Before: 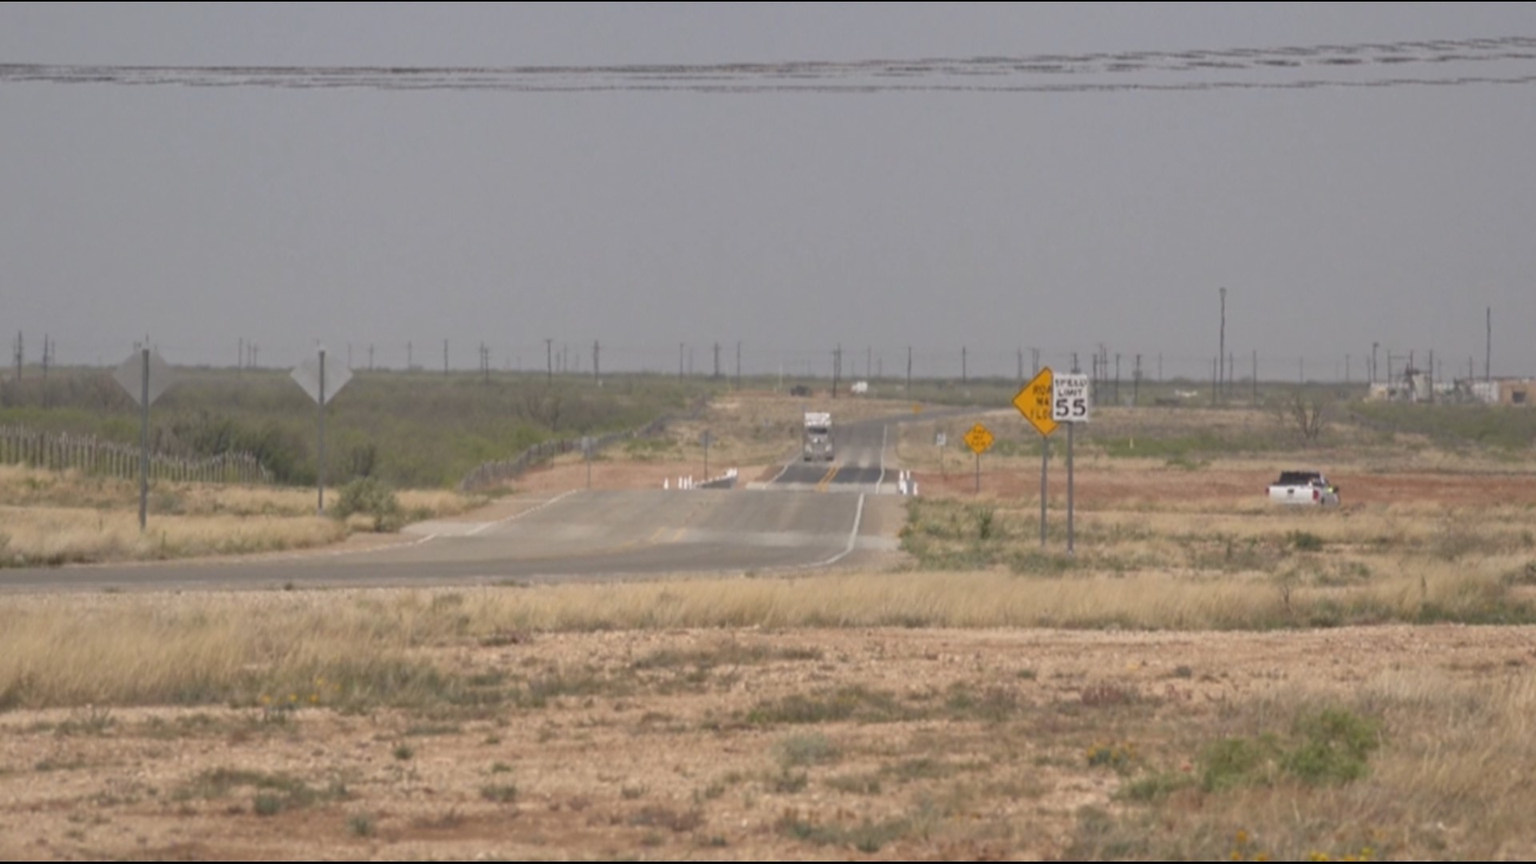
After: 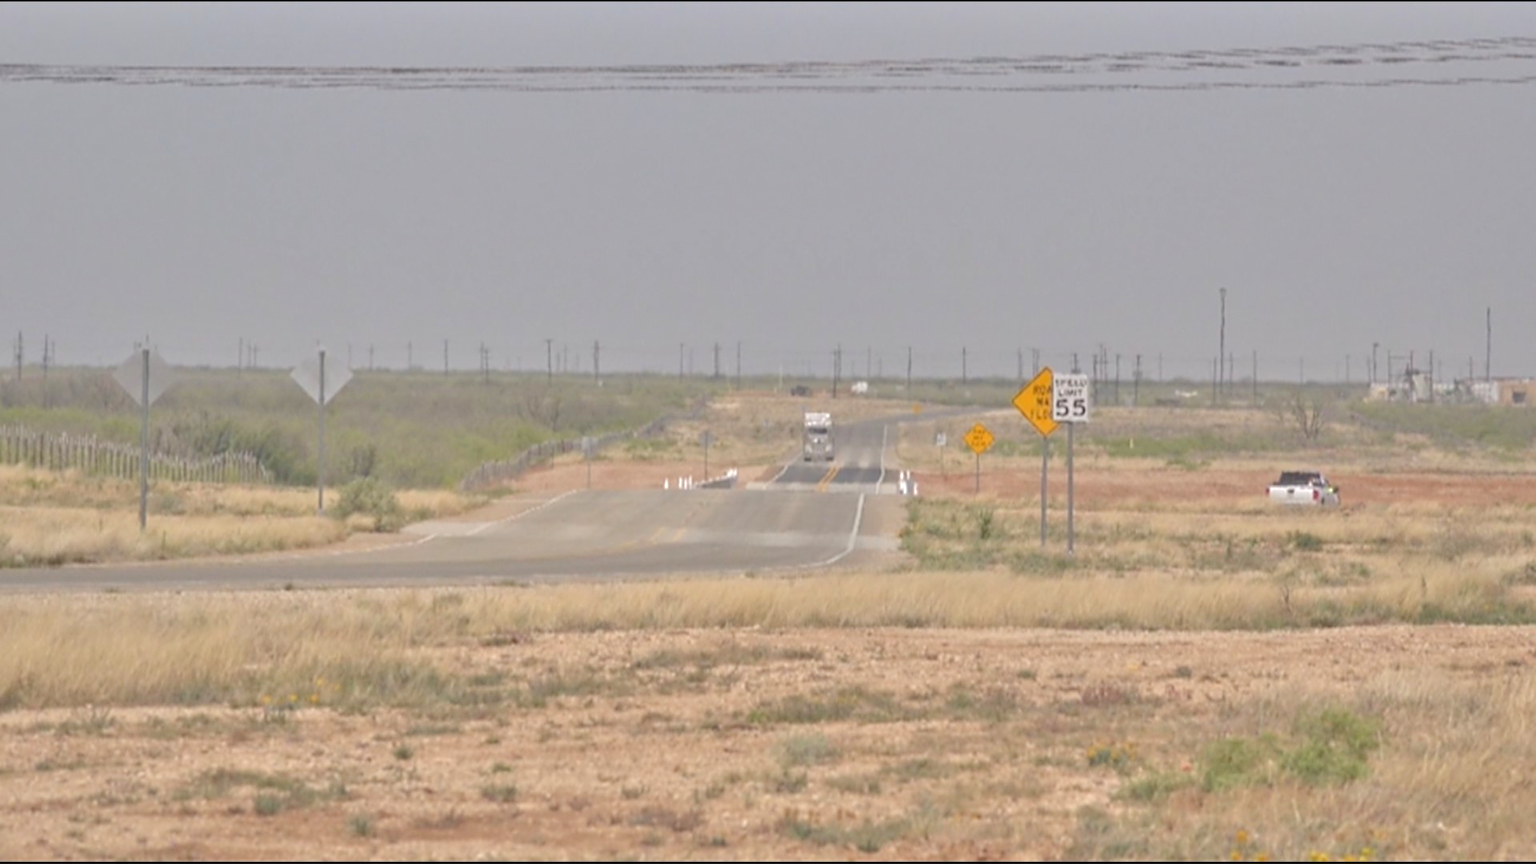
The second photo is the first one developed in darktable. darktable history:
tone equalizer: -7 EV 0.15 EV, -6 EV 0.6 EV, -5 EV 1.15 EV, -4 EV 1.33 EV, -3 EV 1.15 EV, -2 EV 0.6 EV, -1 EV 0.15 EV, mask exposure compensation -0.5 EV
base curve: curves: ch0 [(0, 0) (0.235, 0.266) (0.503, 0.496) (0.786, 0.72) (1, 1)]
sharpen: on, module defaults
